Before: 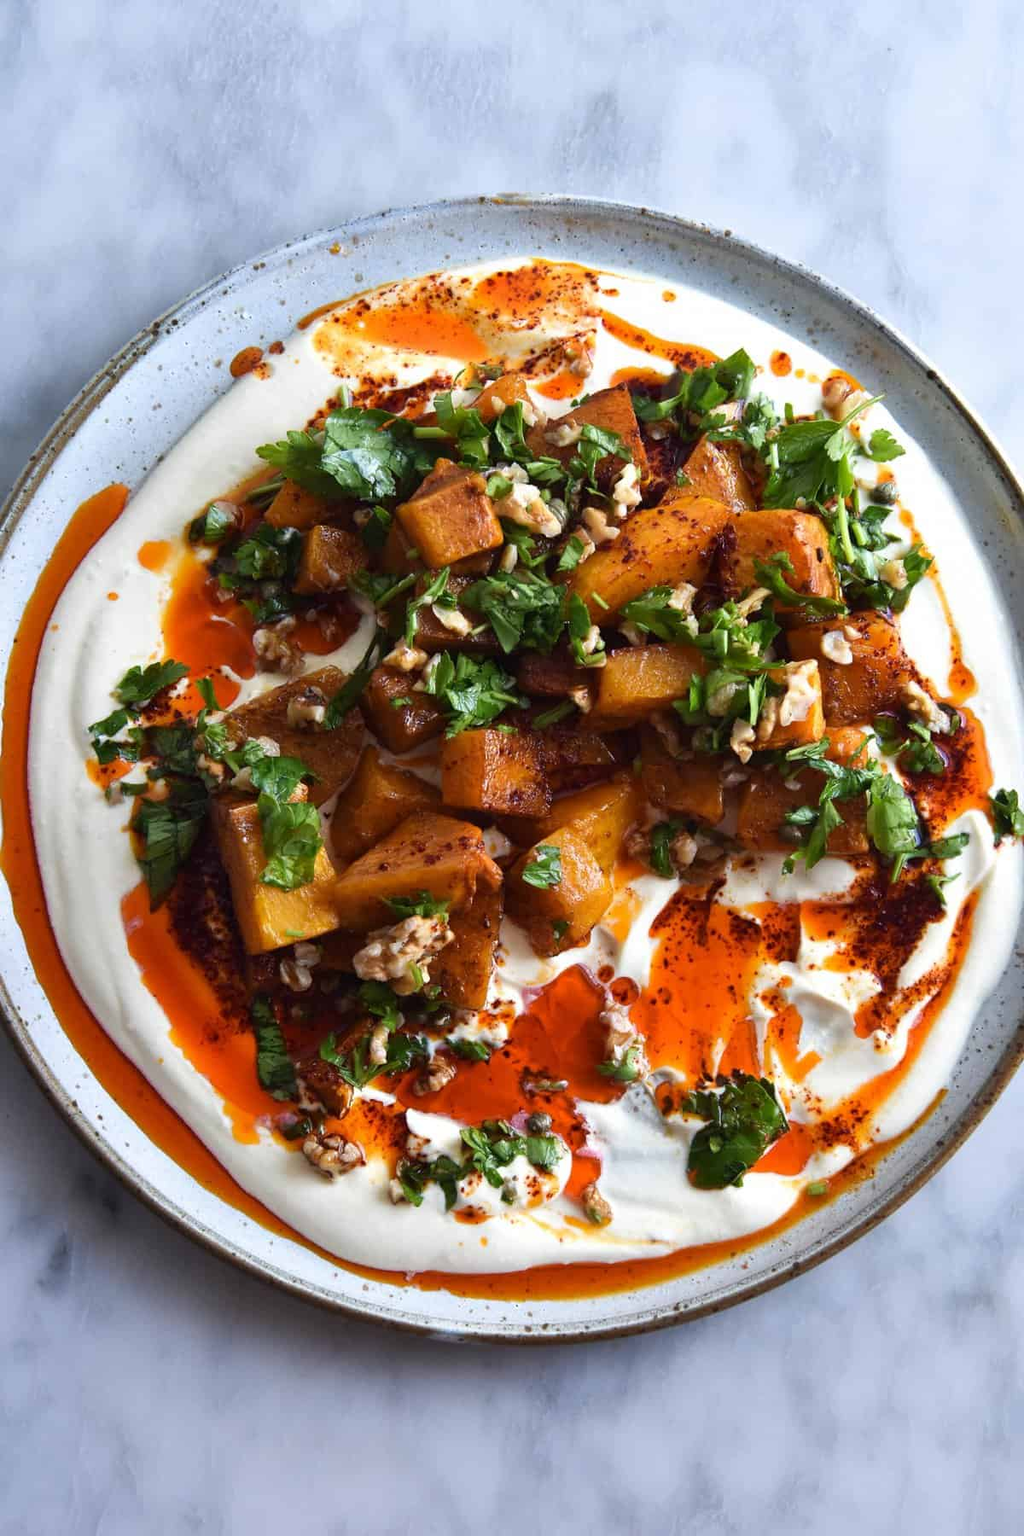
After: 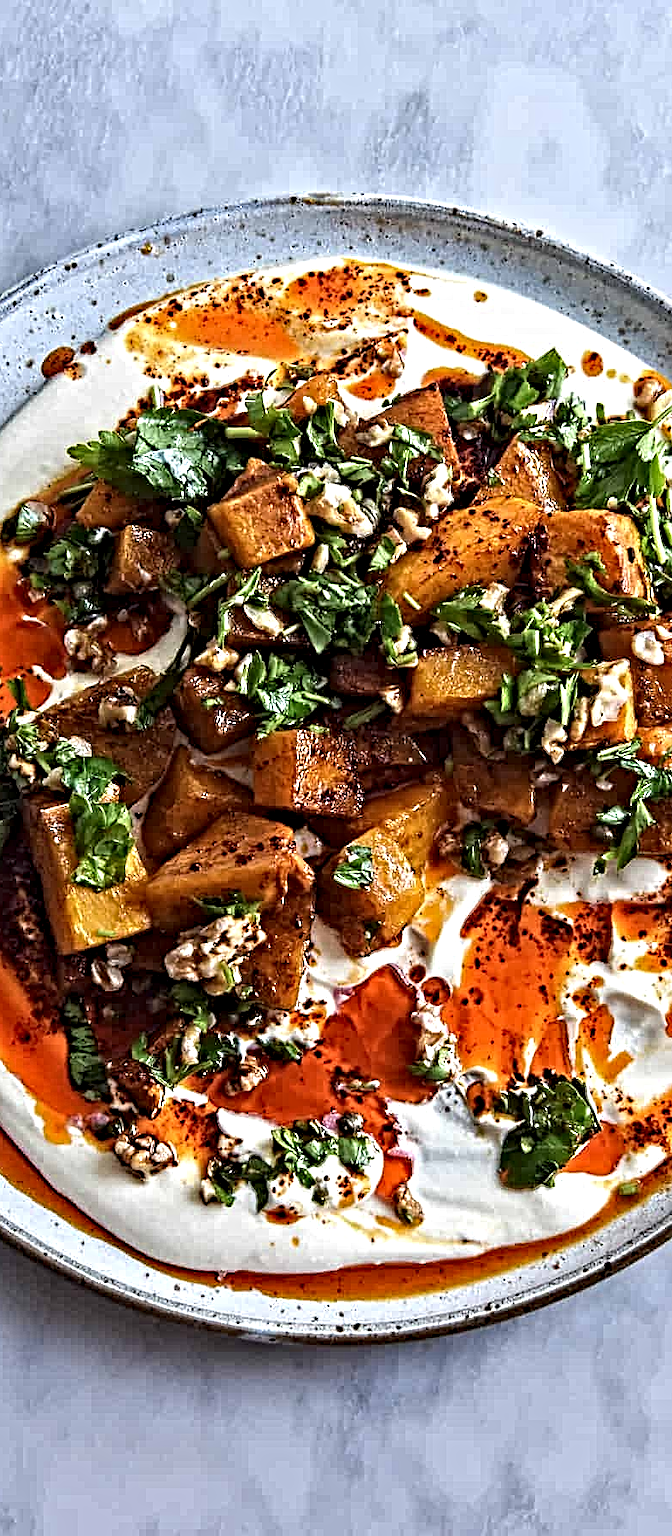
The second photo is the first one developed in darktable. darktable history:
crop and rotate: left 18.478%, right 15.775%
contrast equalizer: y [[0.406, 0.494, 0.589, 0.753, 0.877, 0.999], [0.5 ×6], [0.5 ×6], [0 ×6], [0 ×6]]
